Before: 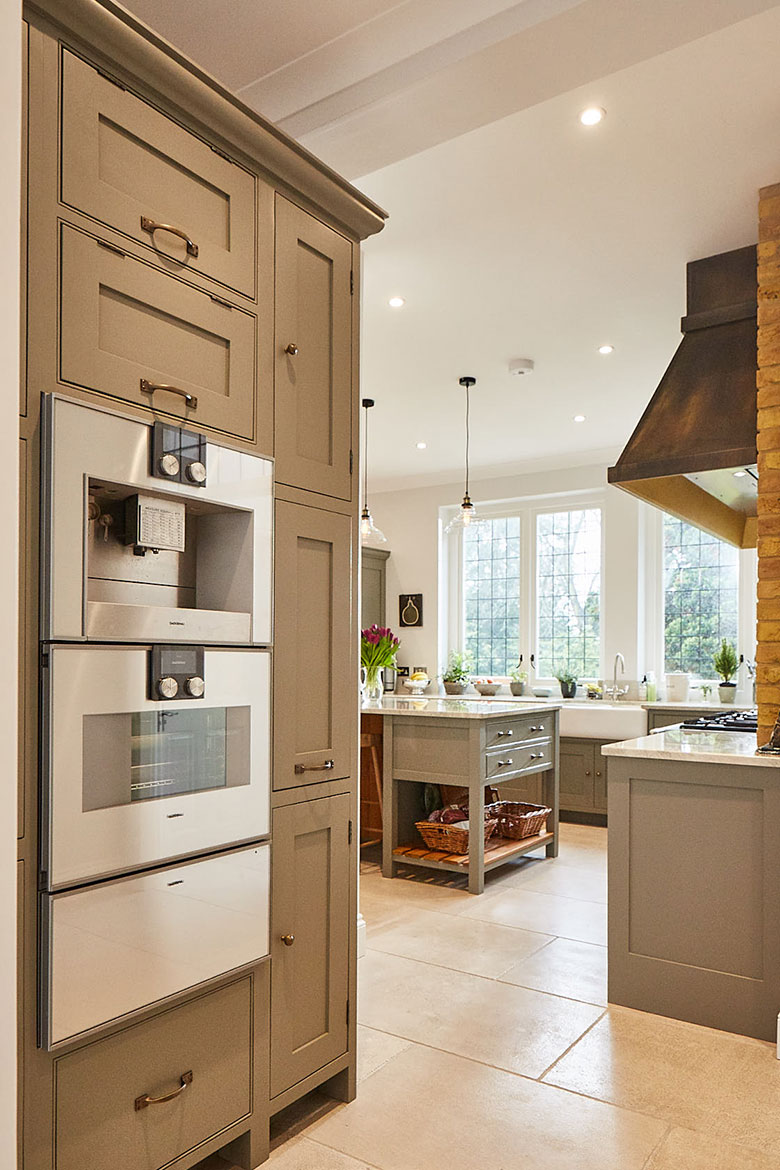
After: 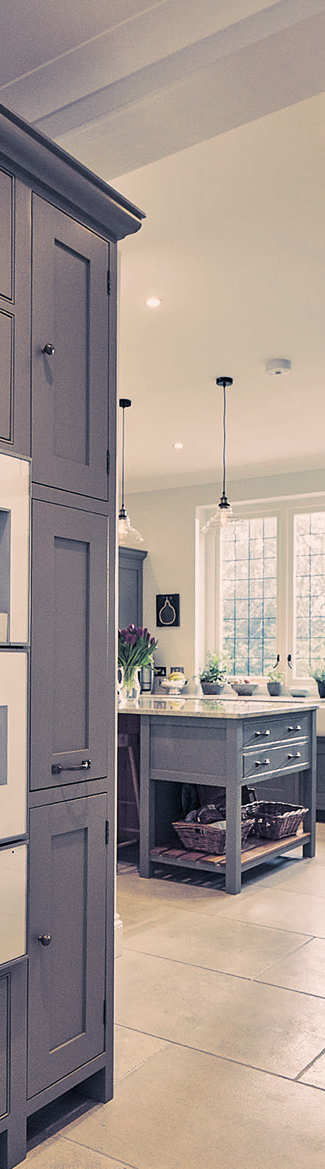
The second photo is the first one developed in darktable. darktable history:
exposure: exposure -0.21 EV, compensate highlight preservation false
crop: left 31.229%, right 27.105%
split-toning: shadows › hue 226.8°, shadows › saturation 0.56, highlights › hue 28.8°, balance -40, compress 0%
